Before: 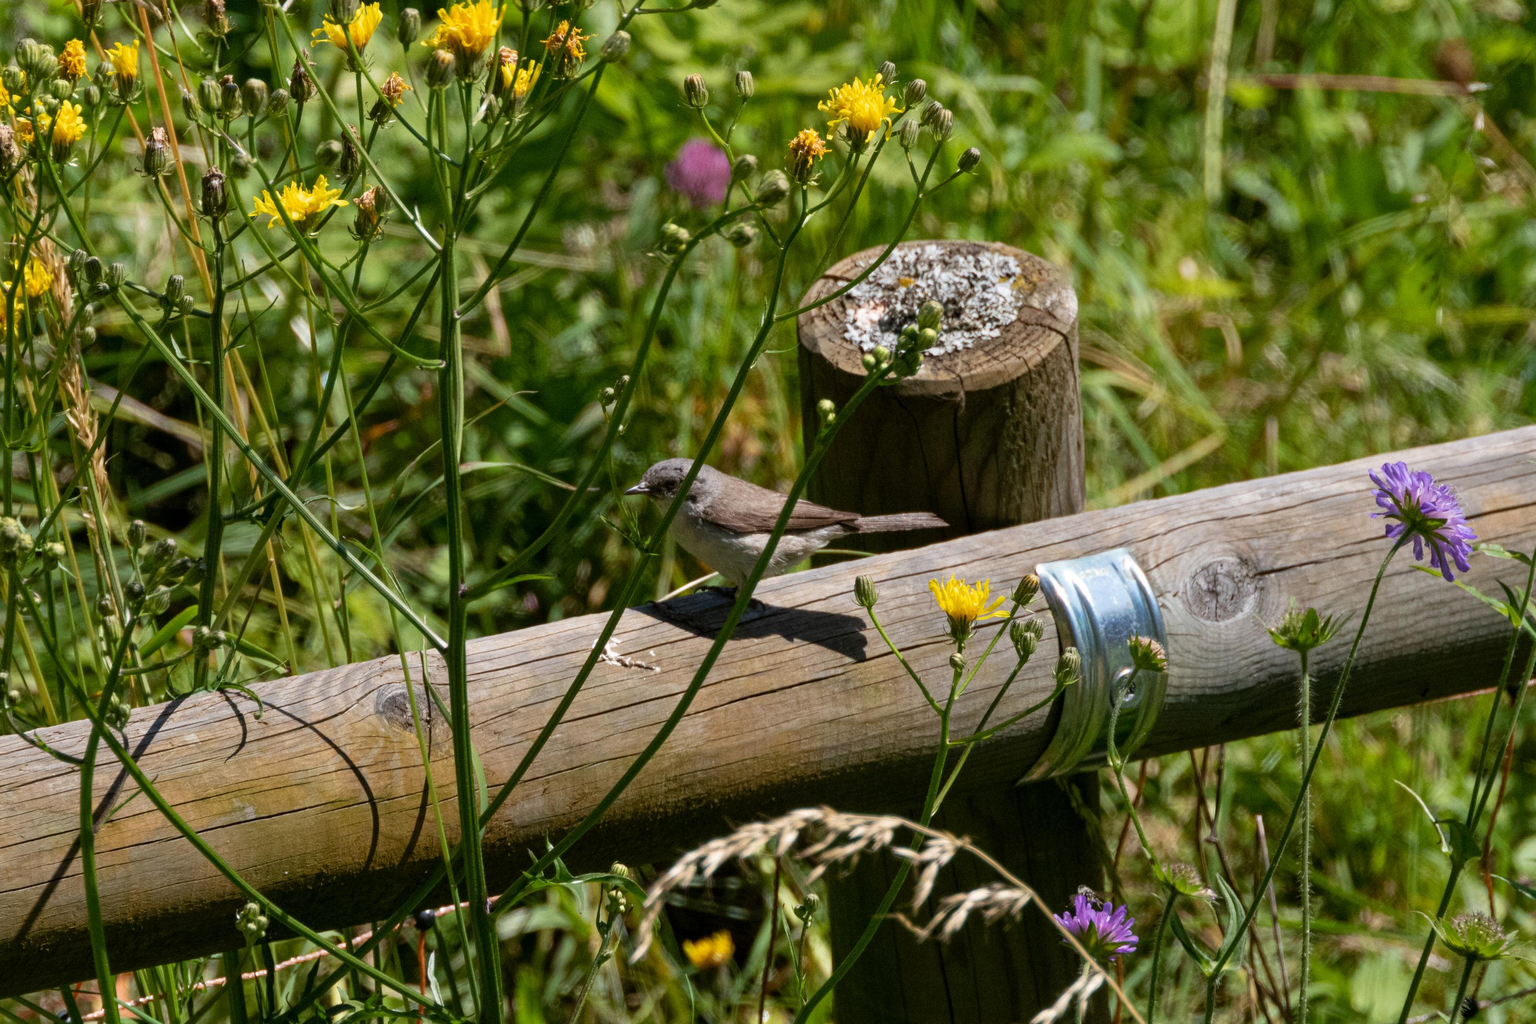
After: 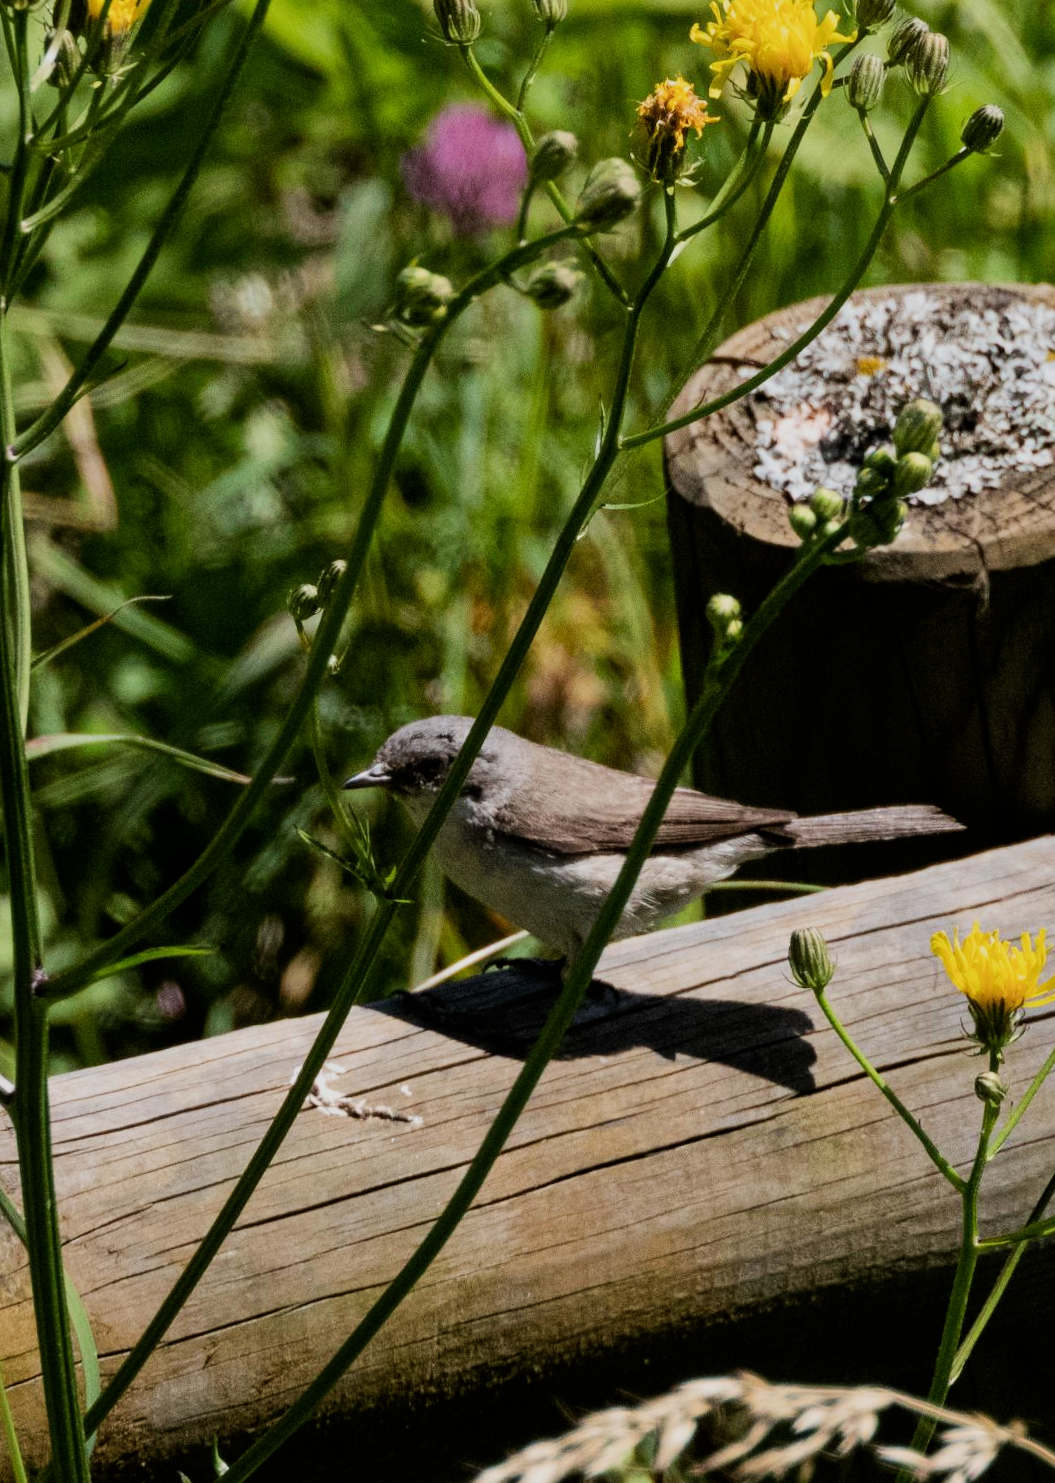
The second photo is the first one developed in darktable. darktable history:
crop and rotate: left 29.476%, top 10.214%, right 35.32%, bottom 17.333%
tone equalizer: -8 EV -0.417 EV, -7 EV -0.389 EV, -6 EV -0.333 EV, -5 EV -0.222 EV, -3 EV 0.222 EV, -2 EV 0.333 EV, -1 EV 0.389 EV, +0 EV 0.417 EV, edges refinement/feathering 500, mask exposure compensation -1.57 EV, preserve details no
filmic rgb: black relative exposure -7.65 EV, white relative exposure 4.56 EV, hardness 3.61
rotate and perspective: rotation -1.77°, lens shift (horizontal) 0.004, automatic cropping off
